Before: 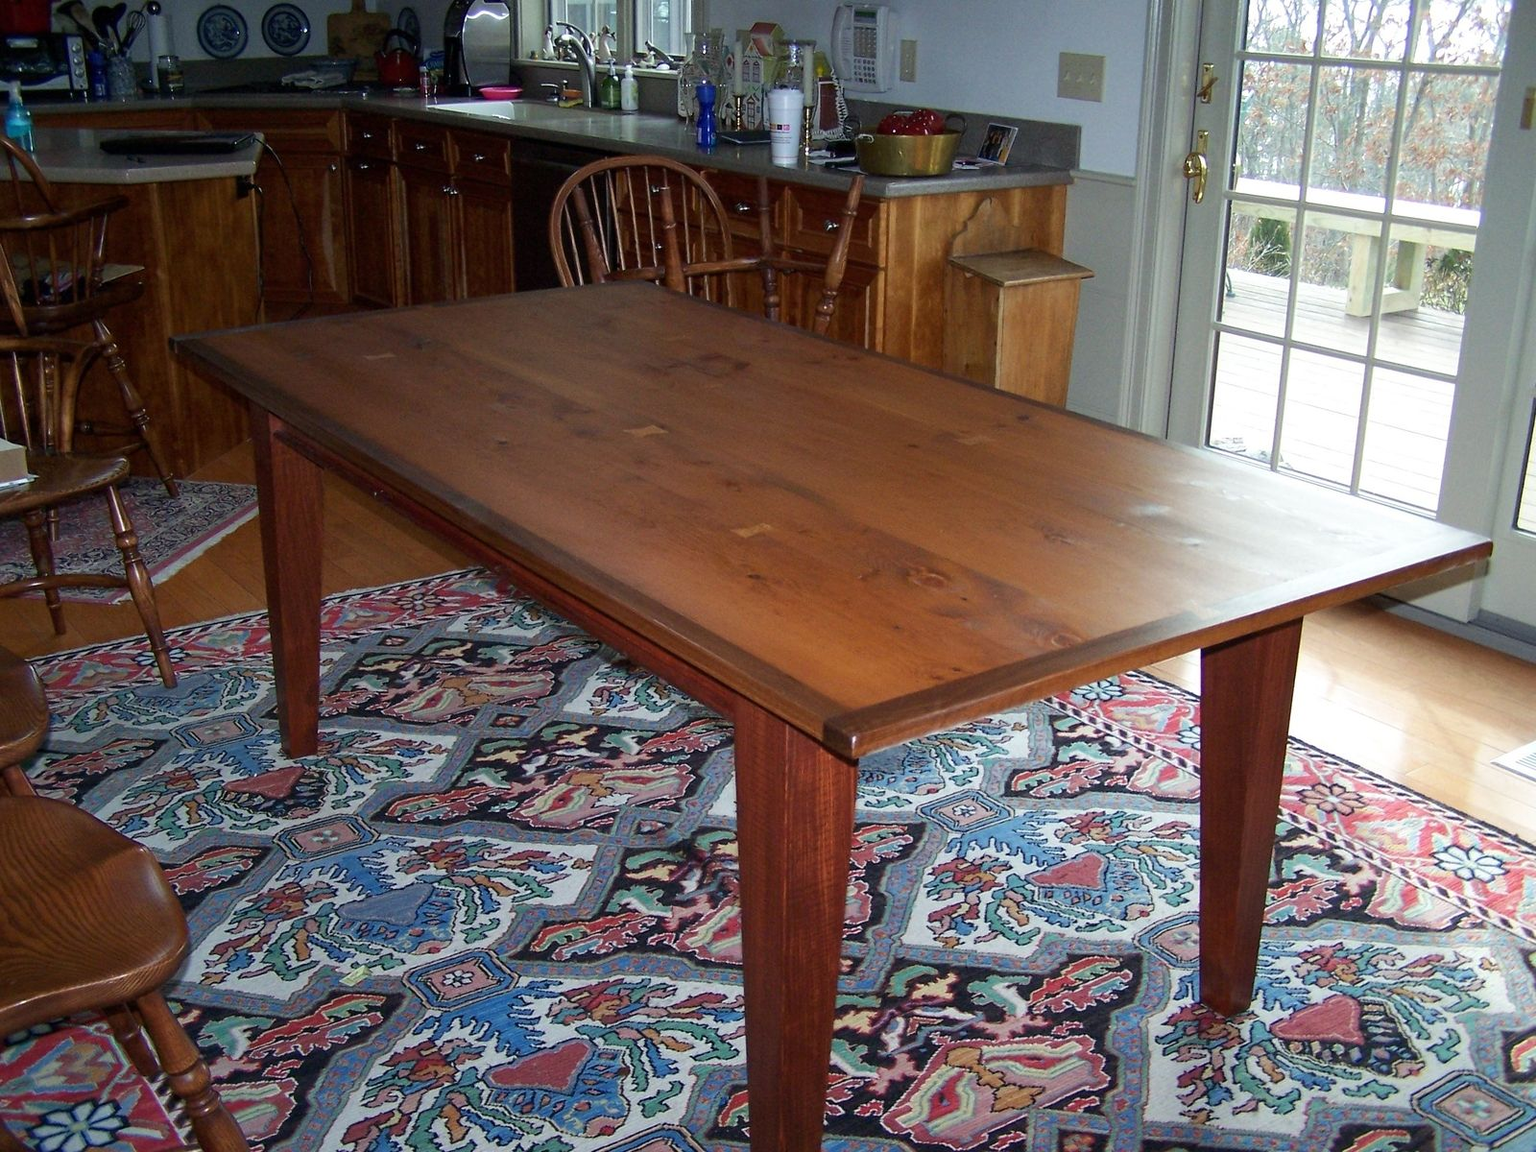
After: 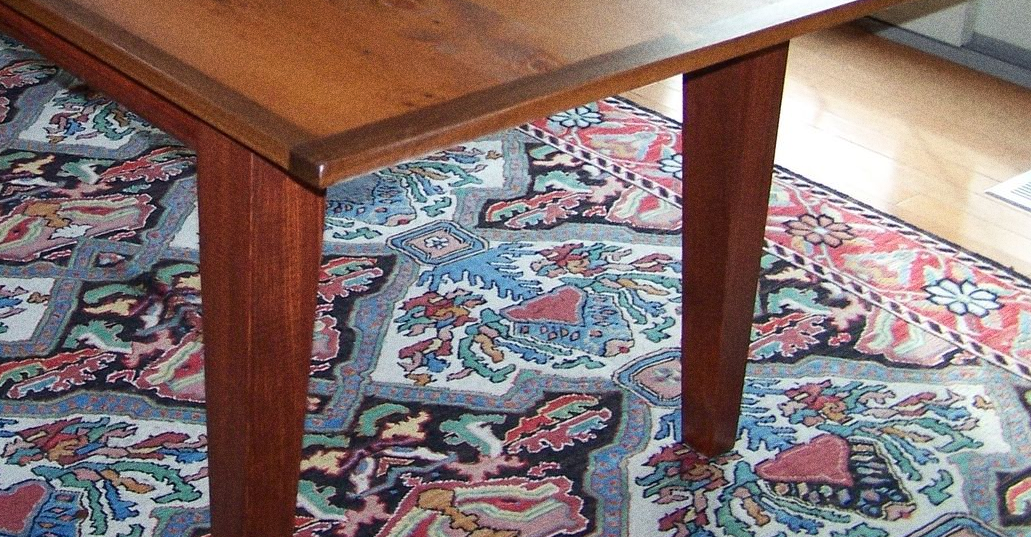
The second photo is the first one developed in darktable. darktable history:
crop and rotate: left 35.509%, top 50.238%, bottom 4.934%
grain: coarseness 0.09 ISO, strength 40%
